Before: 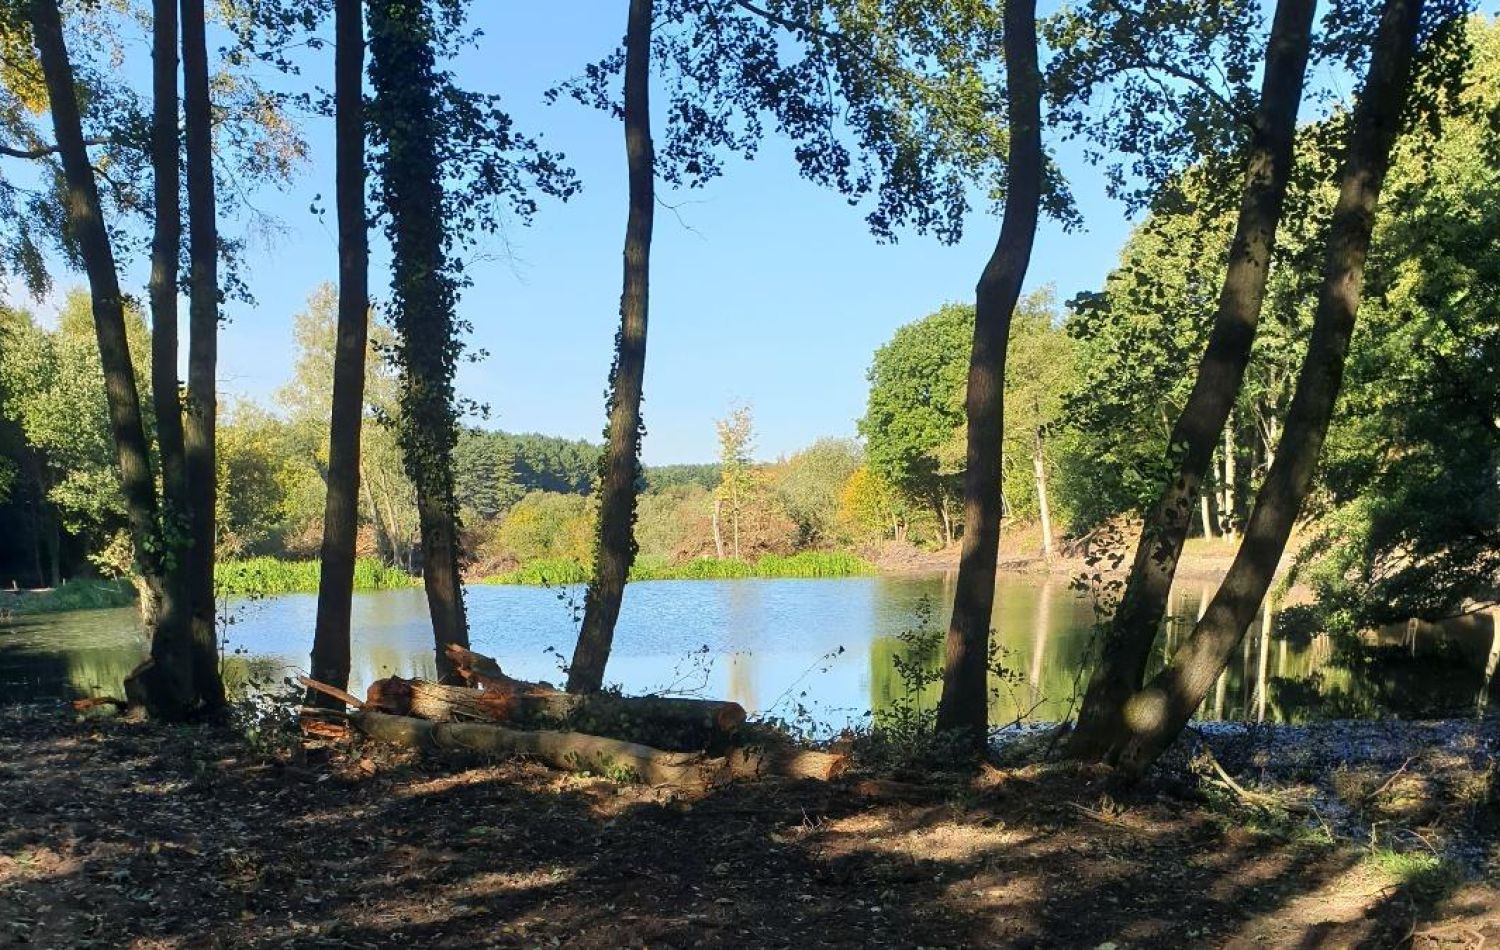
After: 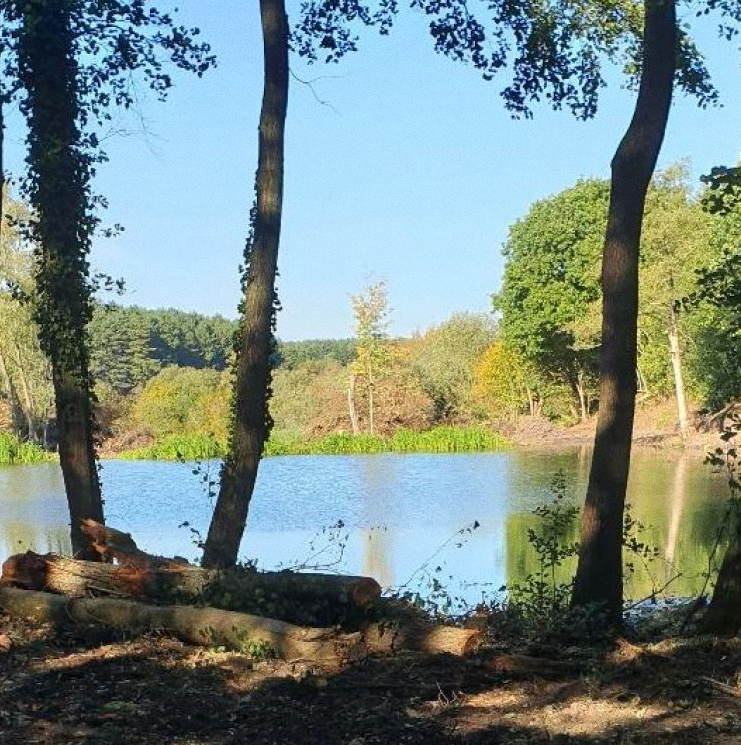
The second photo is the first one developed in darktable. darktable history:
grain: coarseness 0.47 ISO
crop and rotate: angle 0.02°, left 24.353%, top 13.219%, right 26.156%, bottom 8.224%
